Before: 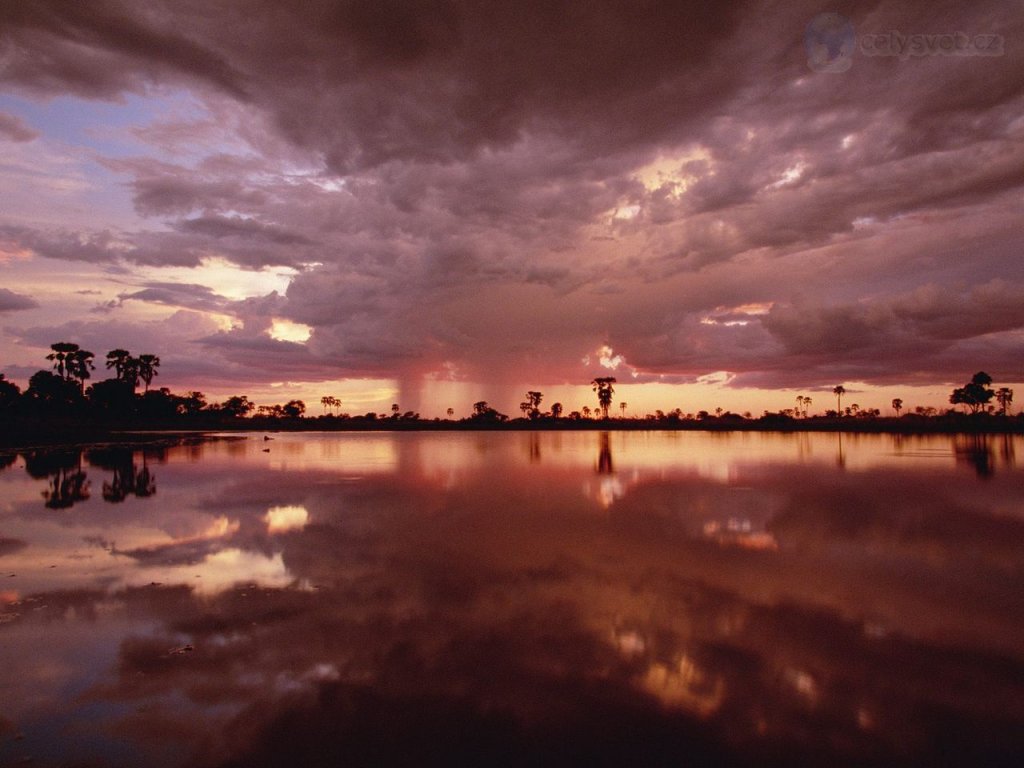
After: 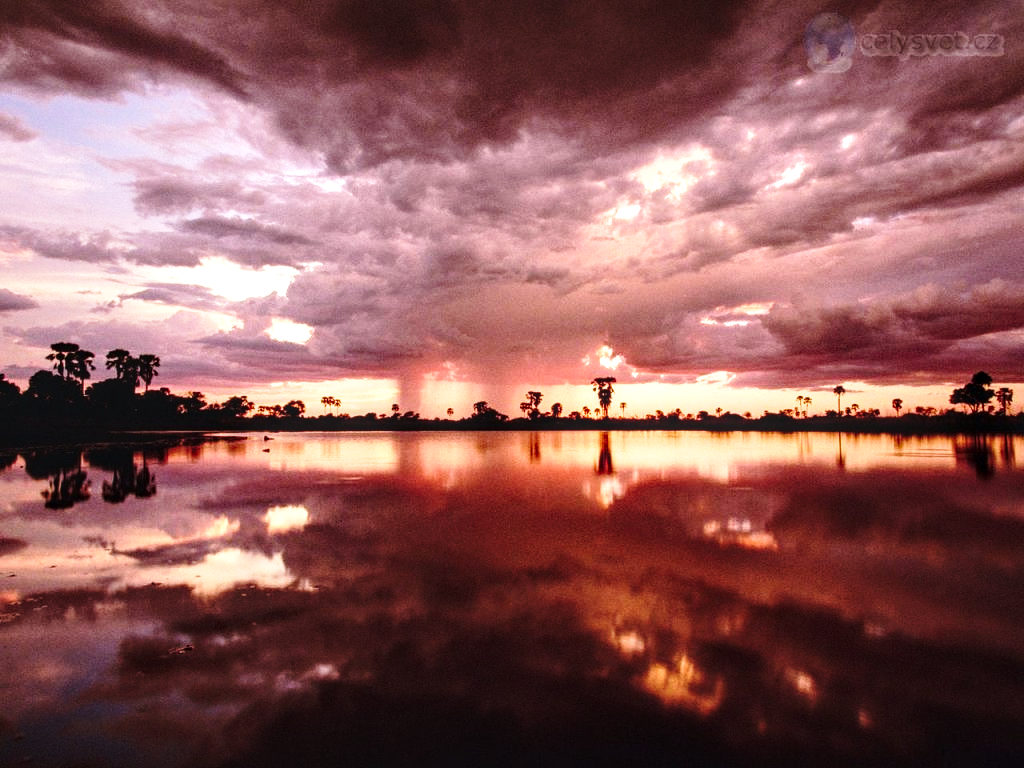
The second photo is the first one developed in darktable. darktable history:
tone equalizer: -8 EV -0.75 EV, -7 EV -0.7 EV, -6 EV -0.6 EV, -5 EV -0.4 EV, -3 EV 0.4 EV, -2 EV 0.6 EV, -1 EV 0.7 EV, +0 EV 0.75 EV, edges refinement/feathering 500, mask exposure compensation -1.57 EV, preserve details no
rotate and perspective: crop left 0, crop top 0
local contrast: detail 130%
white balance: emerald 1
base curve: curves: ch0 [(0, 0) (0.028, 0.03) (0.121, 0.232) (0.46, 0.748) (0.859, 0.968) (1, 1)], preserve colors none
